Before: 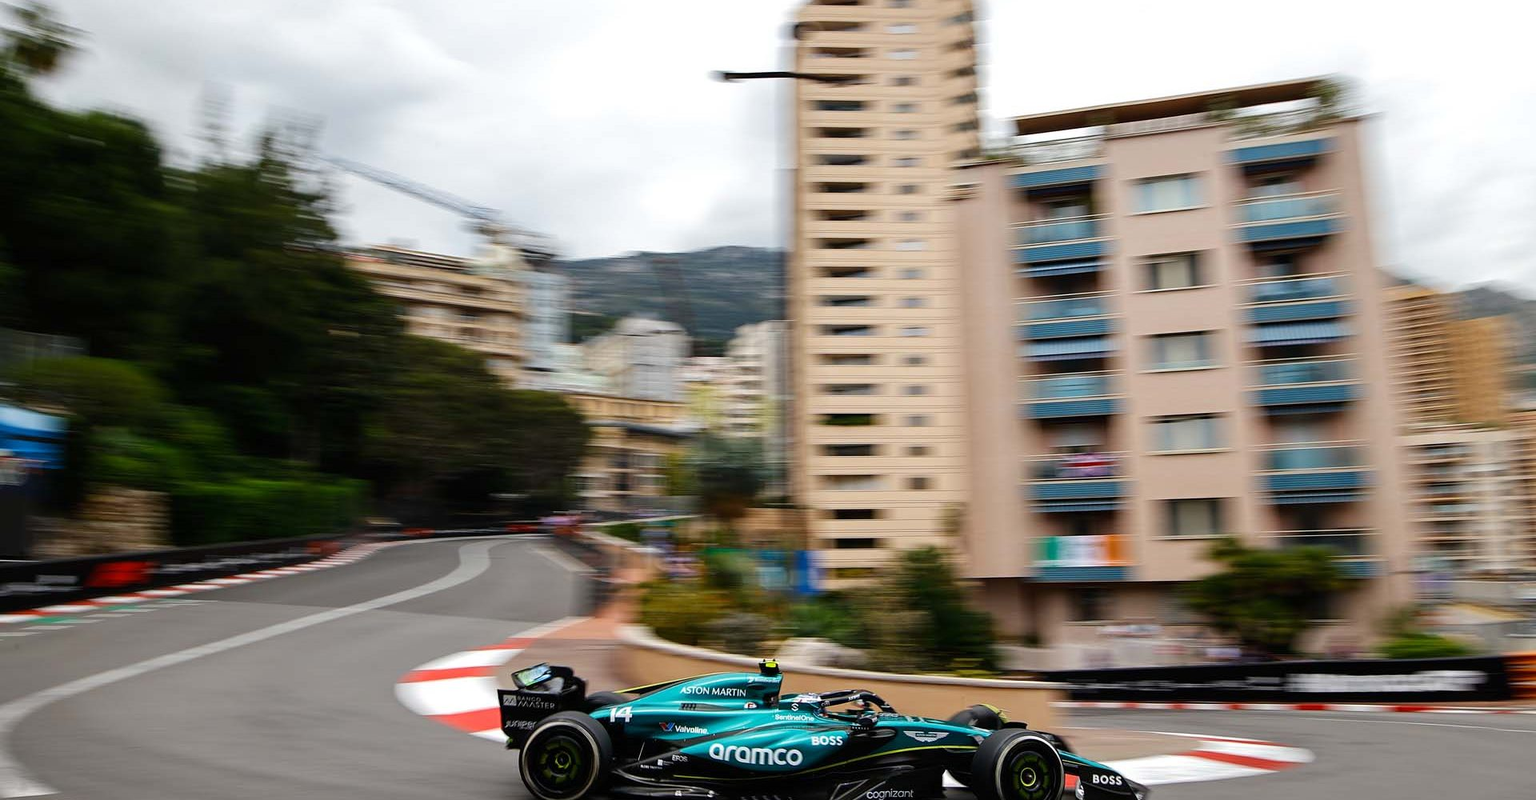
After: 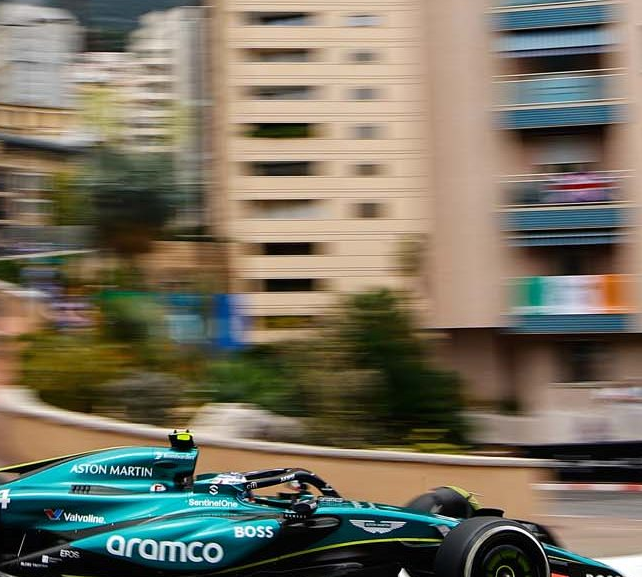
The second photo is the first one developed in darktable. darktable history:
crop: left 40.653%, top 39.491%, right 25.889%, bottom 2.76%
